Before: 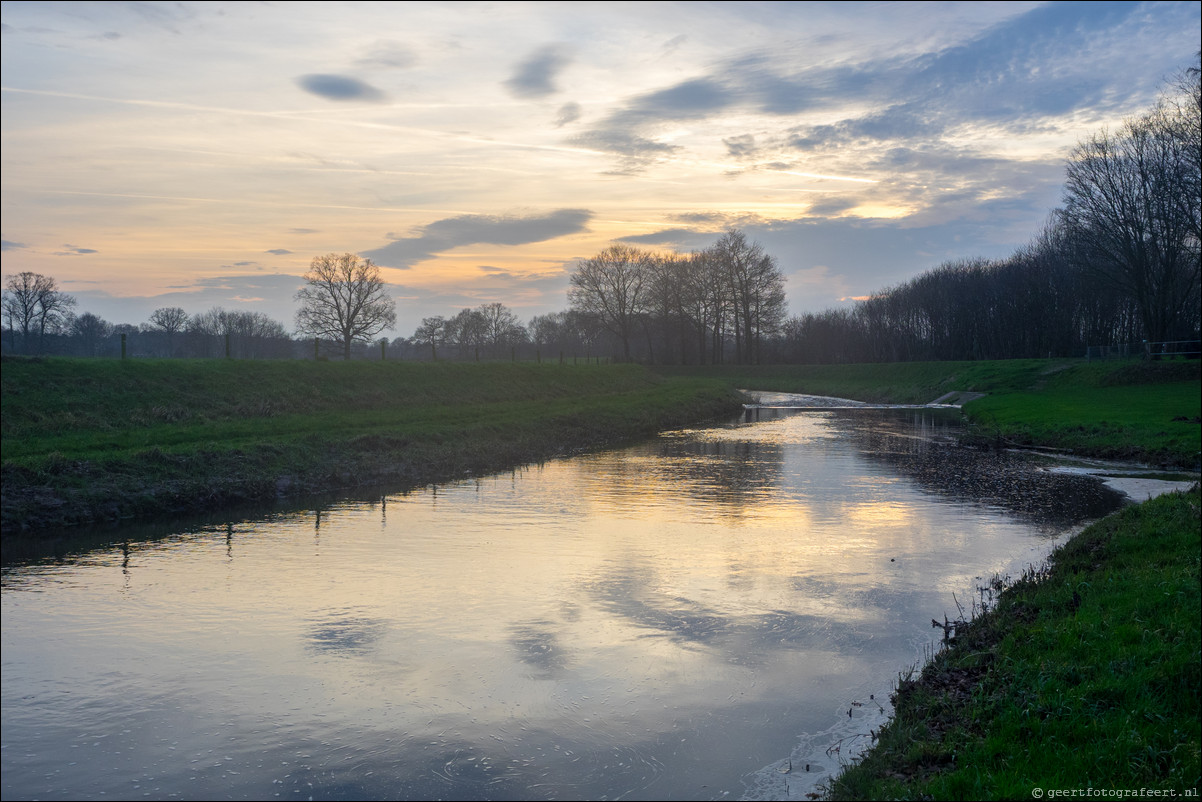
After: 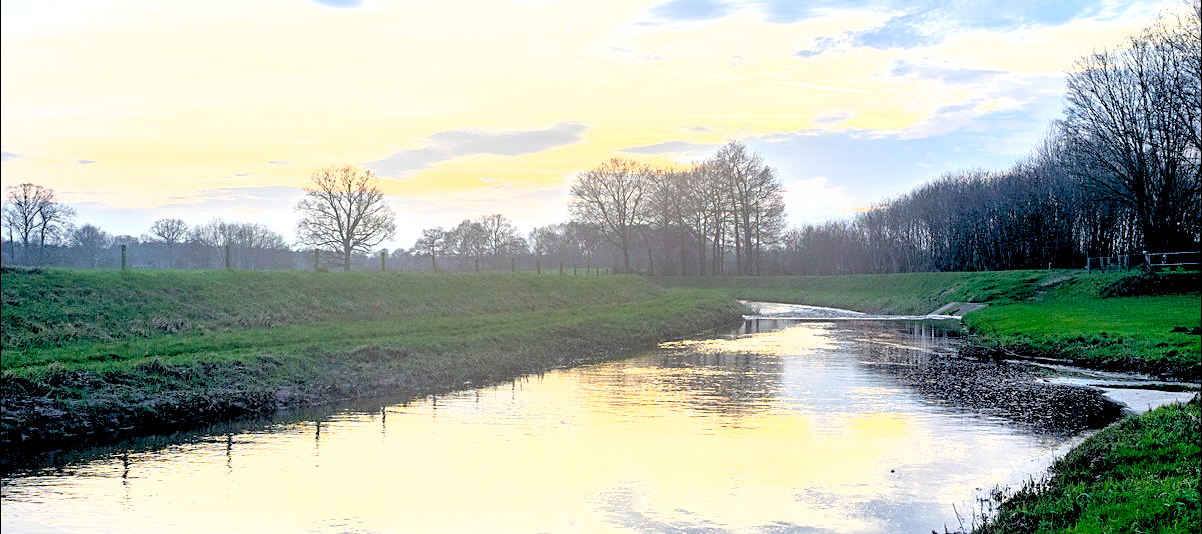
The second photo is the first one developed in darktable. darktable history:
white balance: emerald 1
crop: top 11.166%, bottom 22.168%
shadows and highlights: shadows 29.61, highlights -30.47, low approximation 0.01, soften with gaussian
contrast brightness saturation: brightness 0.28
exposure: black level correction 0.01, exposure 1 EV, compensate highlight preservation false
sharpen: on, module defaults
levels: levels [0, 0.476, 0.951]
